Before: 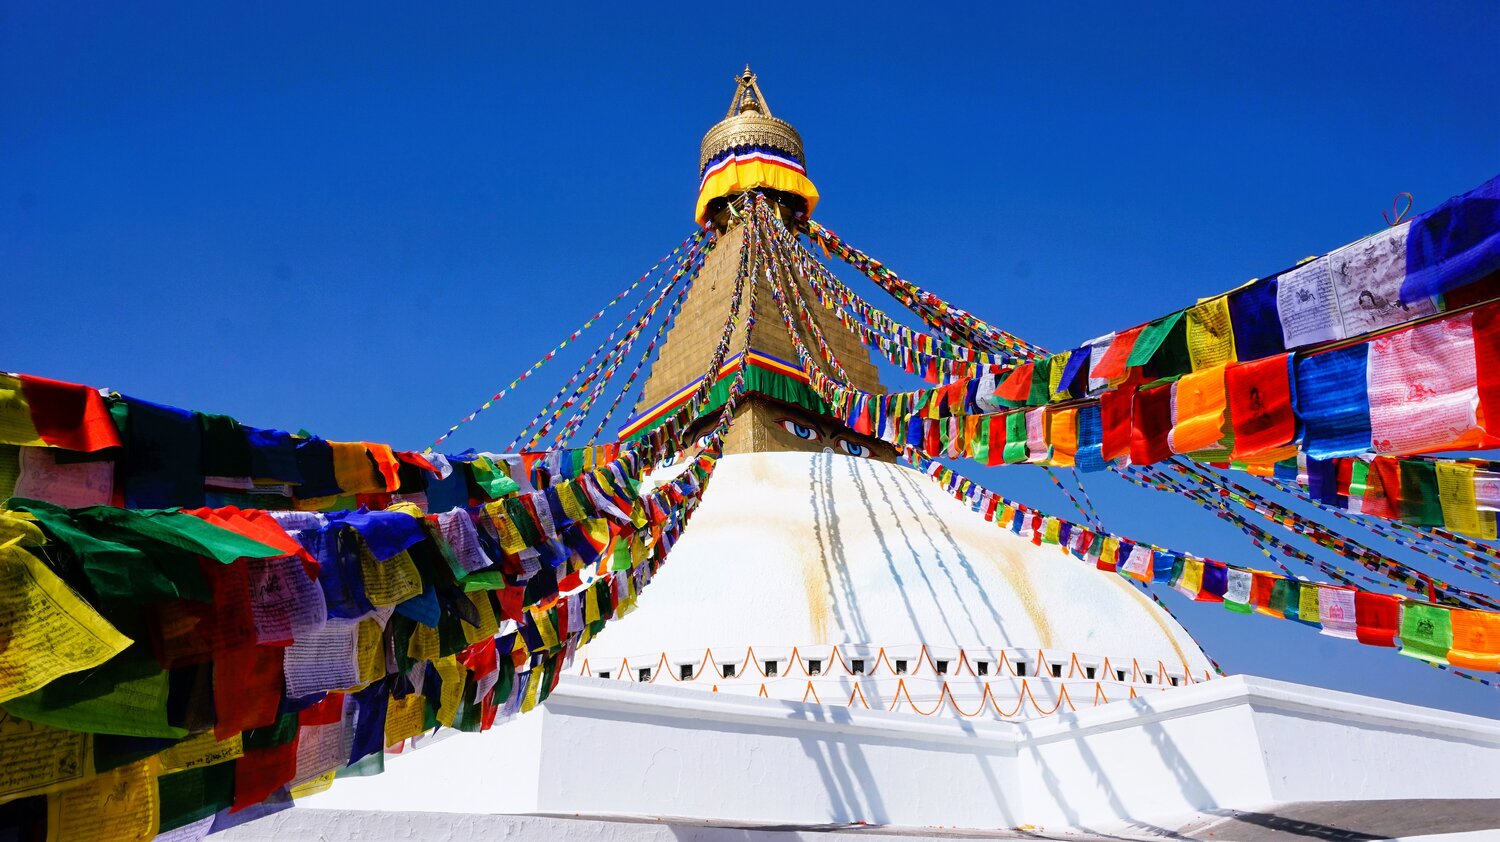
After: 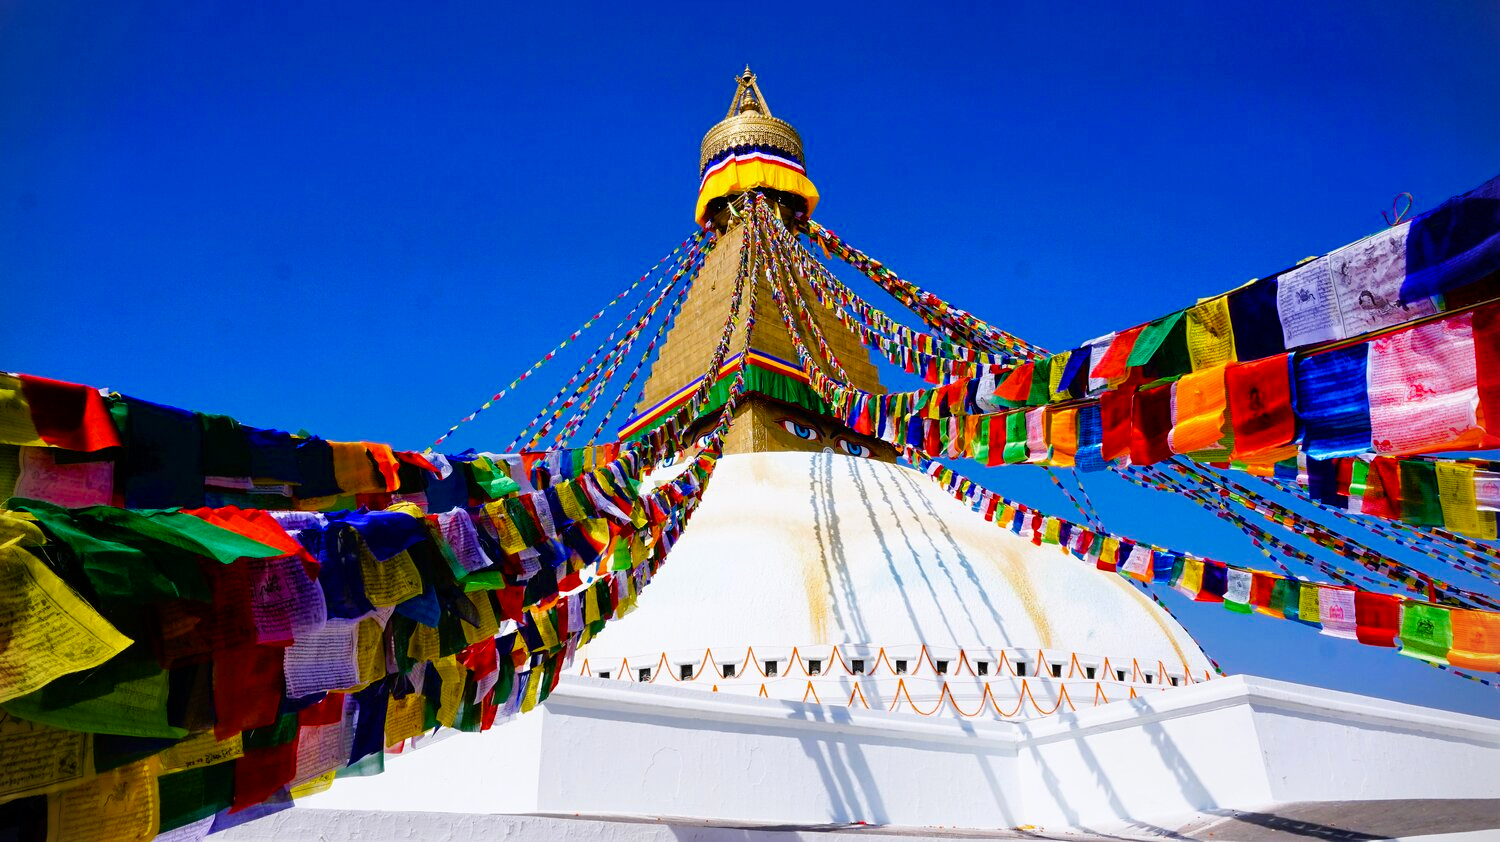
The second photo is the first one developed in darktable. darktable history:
vignetting: fall-off start 91.19%
color balance rgb: perceptual saturation grading › global saturation 35%, perceptual saturation grading › highlights -25%, perceptual saturation grading › shadows 50%
